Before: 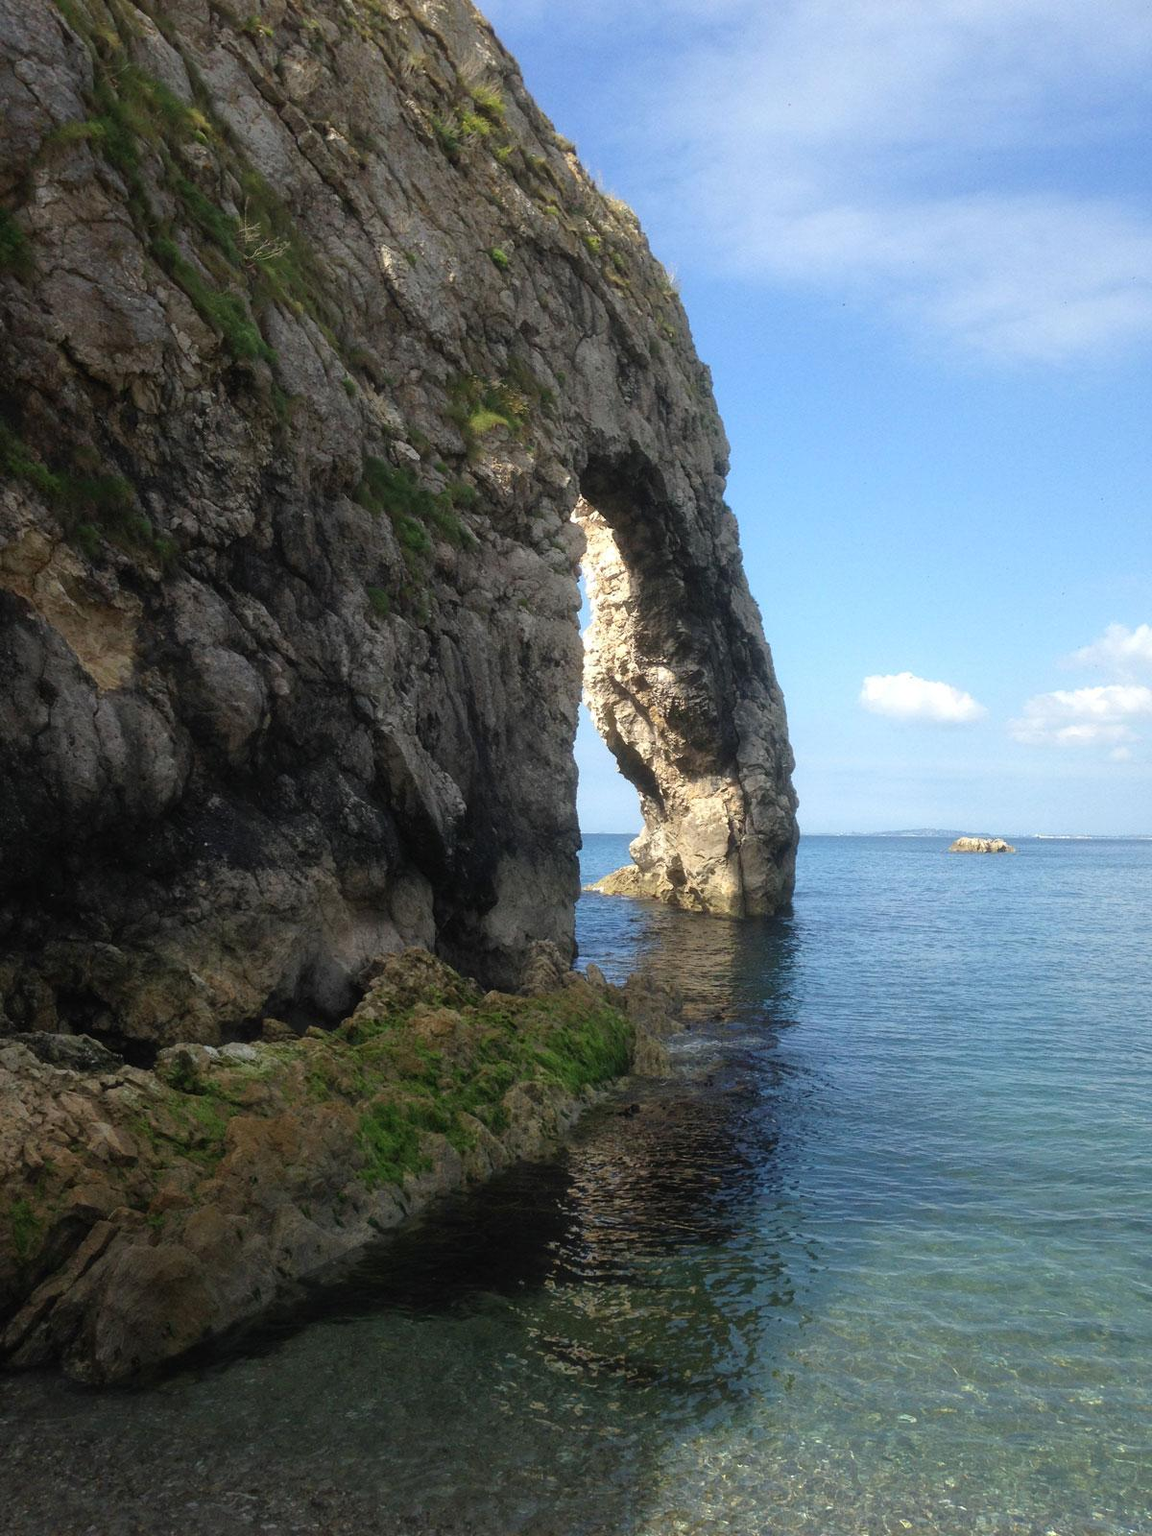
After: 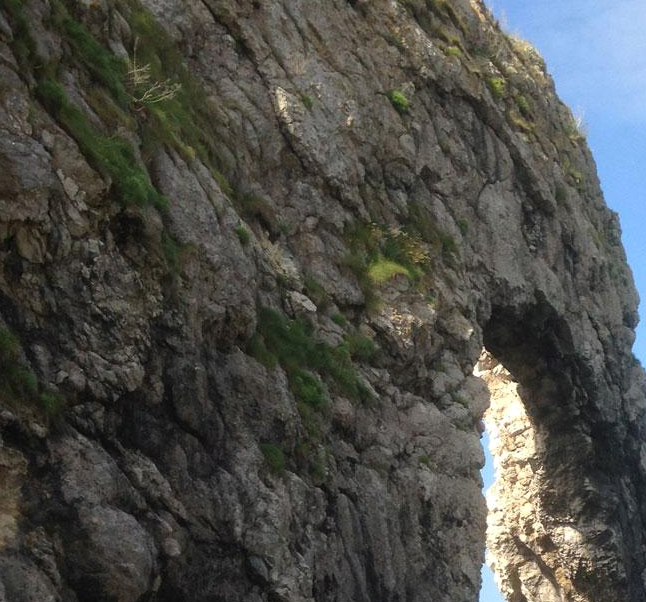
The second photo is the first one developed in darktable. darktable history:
crop: left 10.1%, top 10.501%, right 35.985%, bottom 51.822%
exposure: exposure 0.018 EV, compensate exposure bias true, compensate highlight preservation false
tone equalizer: on, module defaults
